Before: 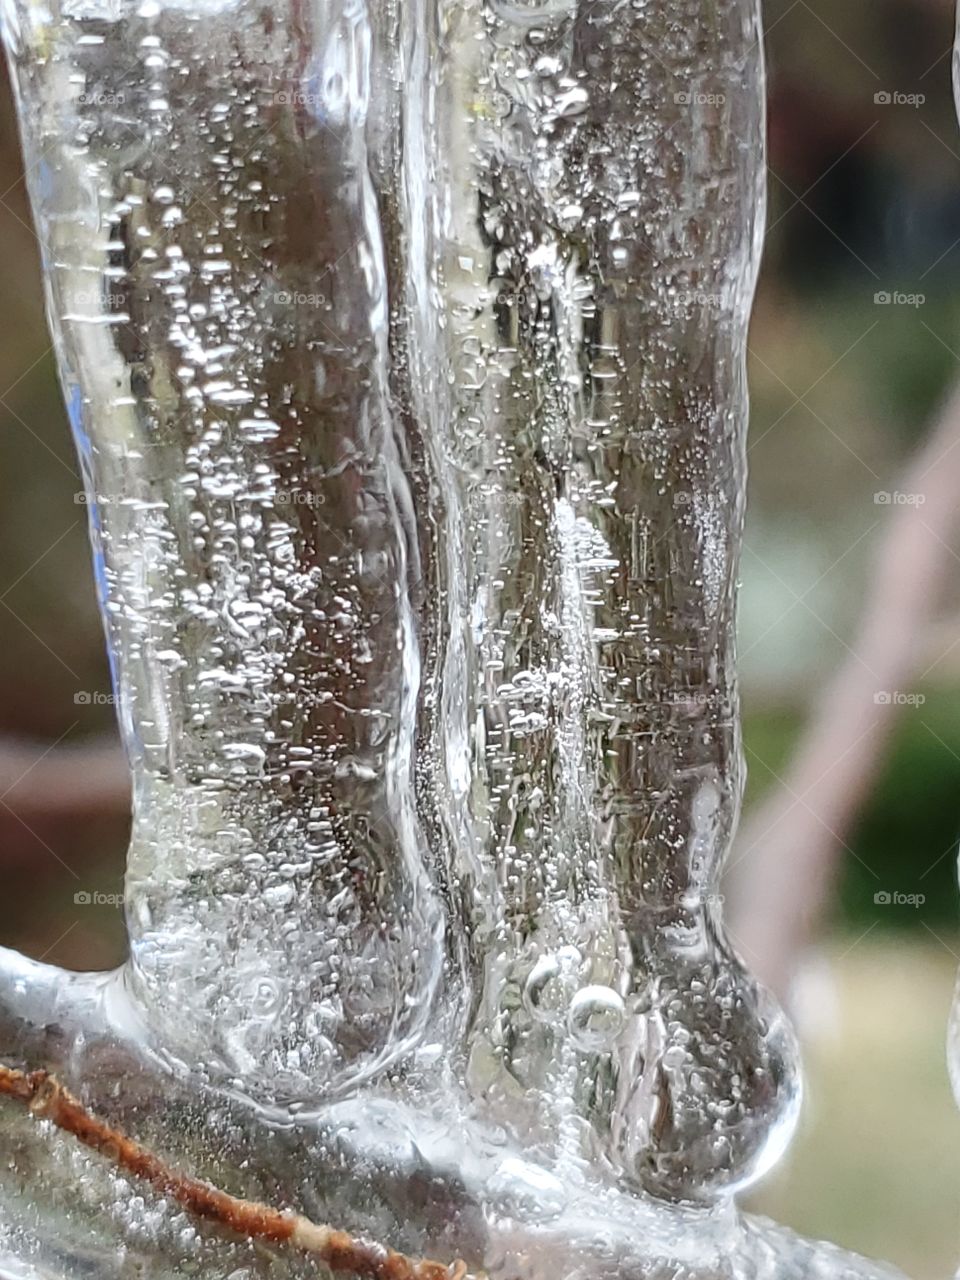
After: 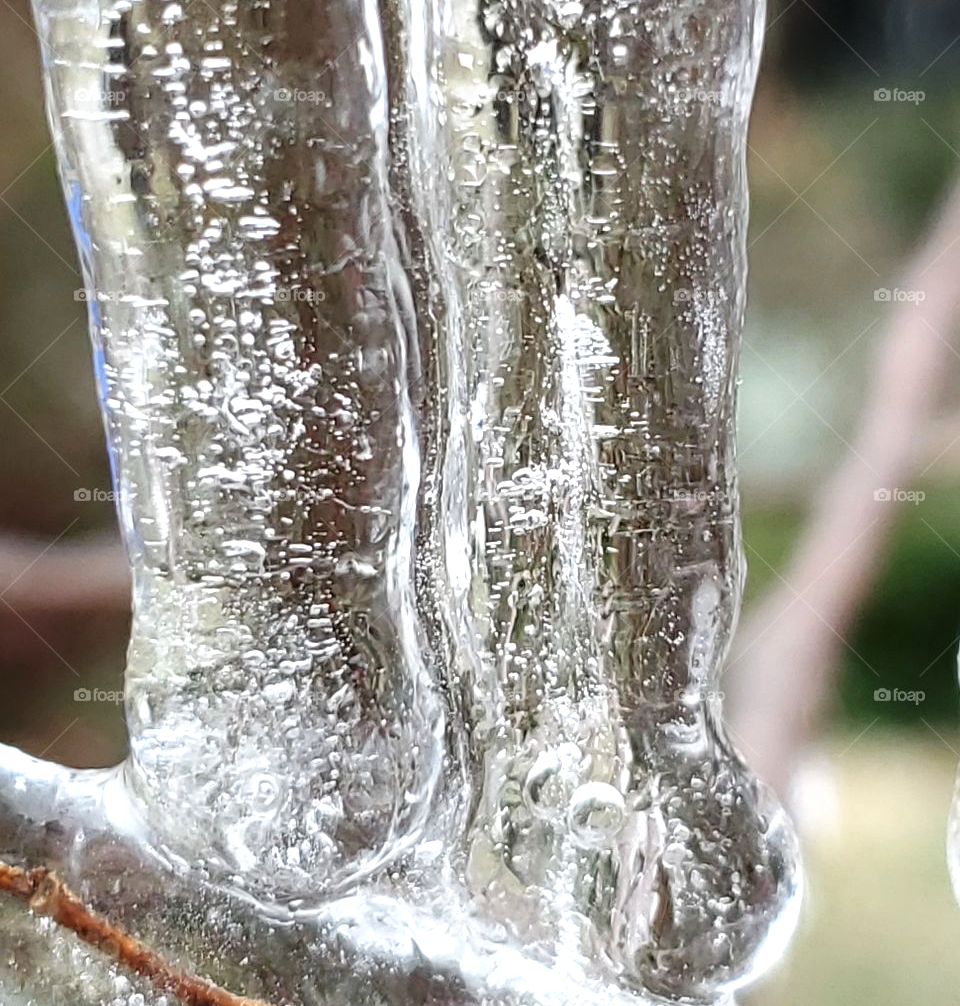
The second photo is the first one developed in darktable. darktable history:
crop and rotate: top 15.93%, bottom 5.455%
exposure: compensate exposure bias true, compensate highlight preservation false
tone equalizer: -8 EV -0.45 EV, -7 EV -0.358 EV, -6 EV -0.299 EV, -5 EV -0.21 EV, -3 EV 0.247 EV, -2 EV 0.352 EV, -1 EV 0.366 EV, +0 EV 0.43 EV
